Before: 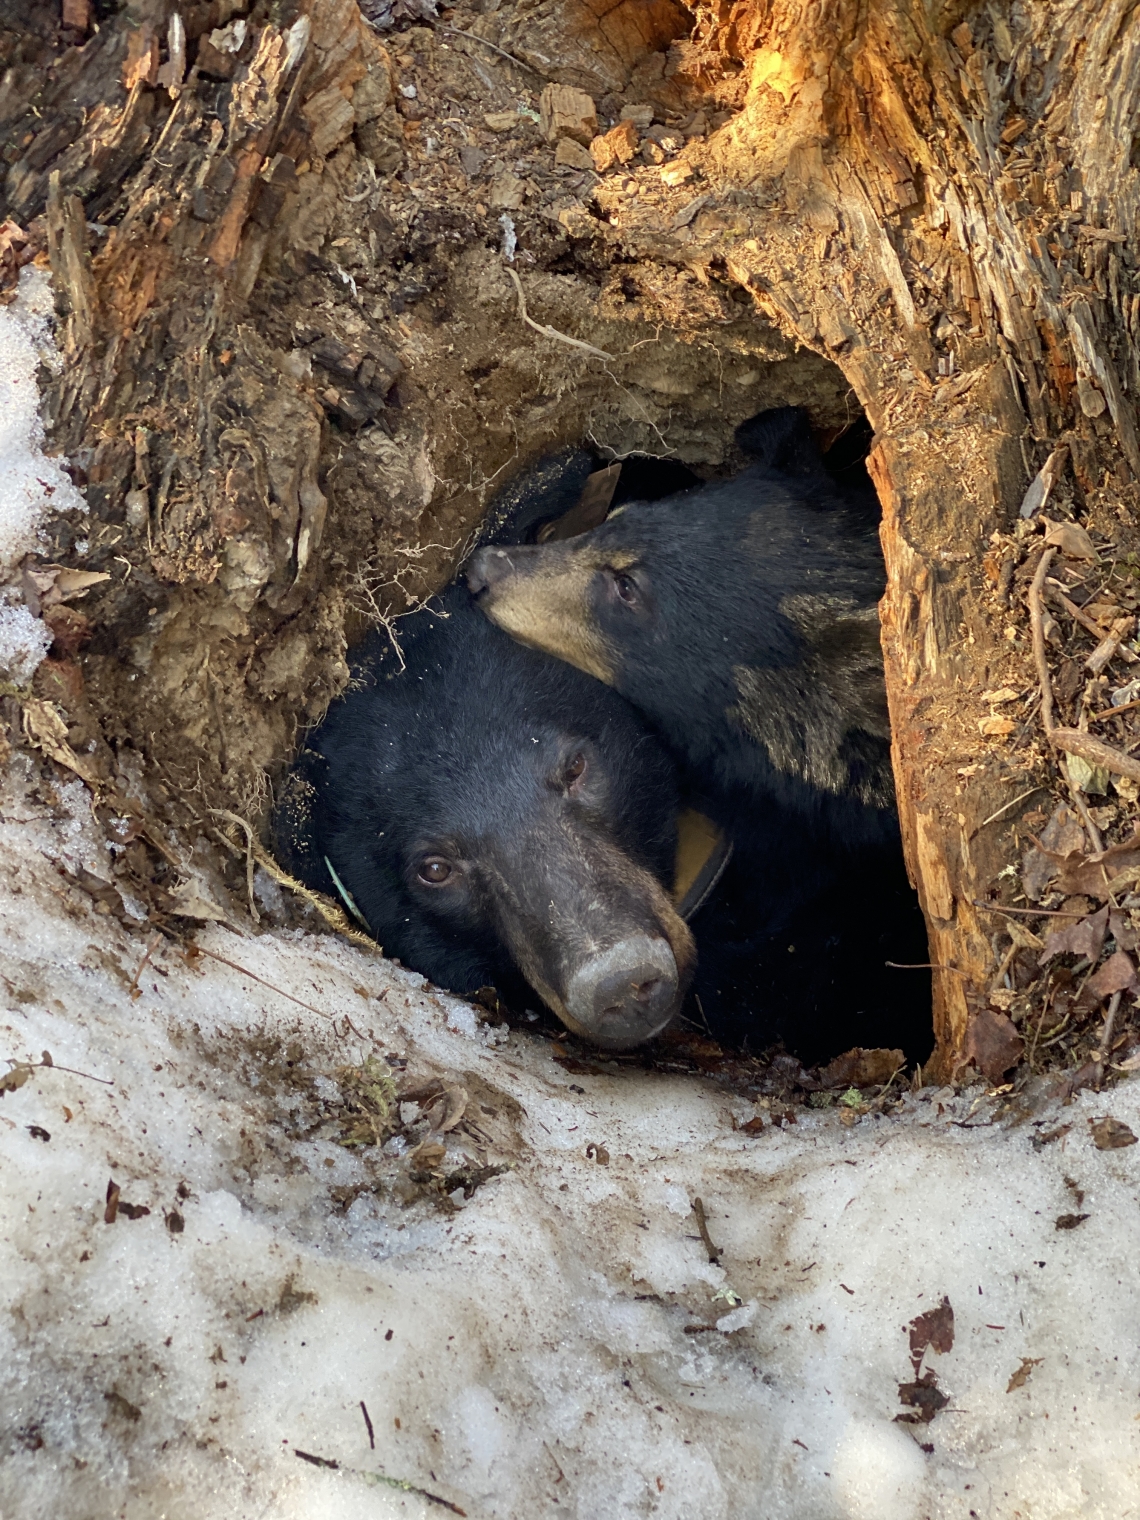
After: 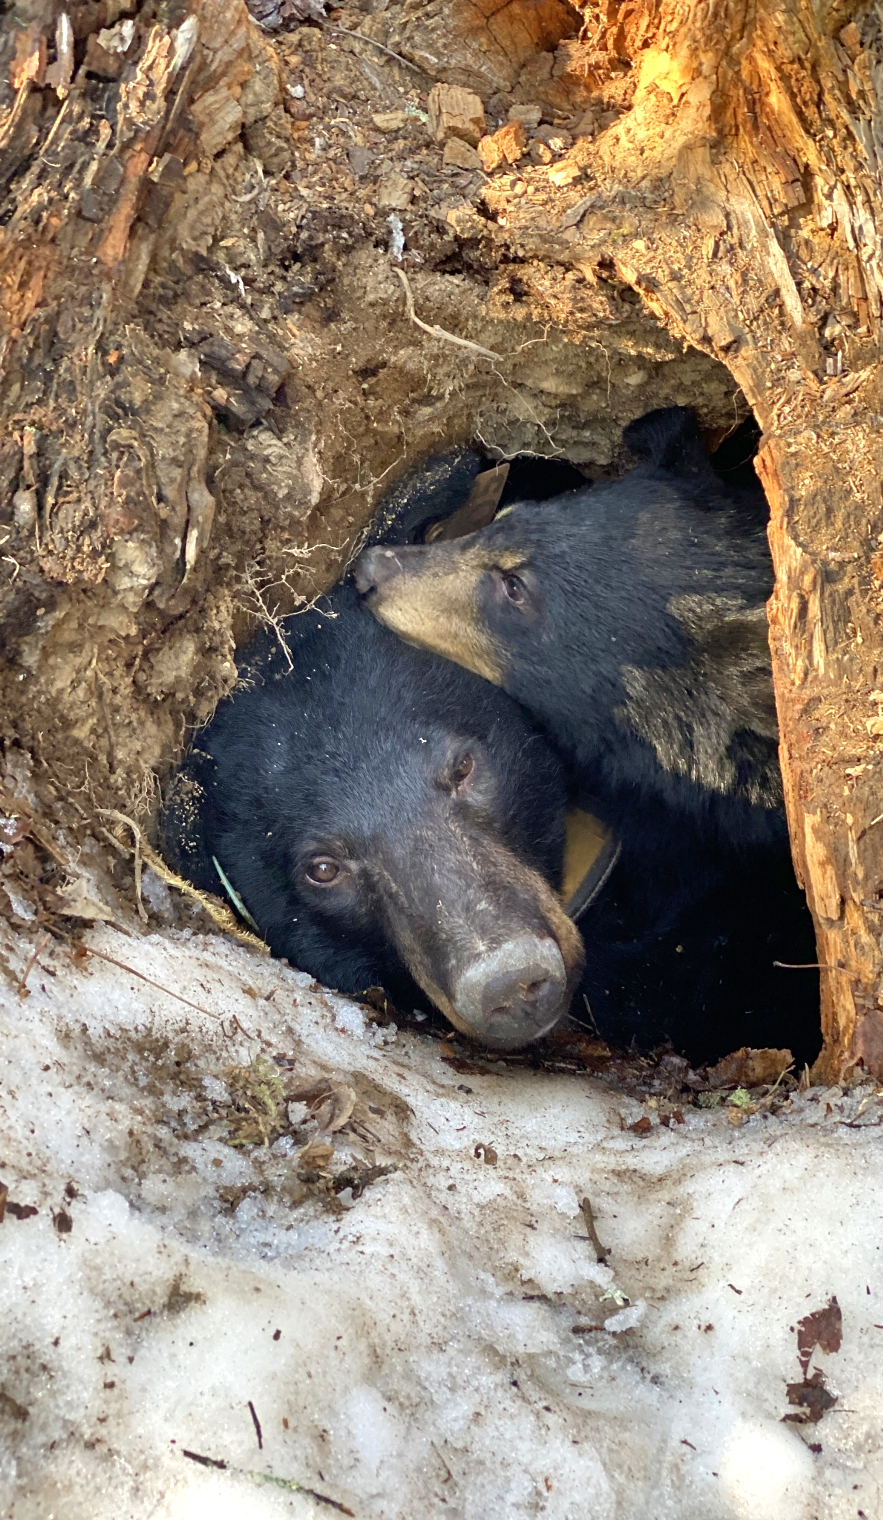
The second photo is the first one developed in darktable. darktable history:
tone equalizer: -8 EV -0.002 EV, -7 EV 0.005 EV, -6 EV -0.044 EV, -5 EV 0.013 EV, -4 EV -0.019 EV, -3 EV 0.037 EV, -2 EV -0.09 EV, -1 EV -0.305 EV, +0 EV -0.587 EV
crop: left 9.898%, right 12.565%
shadows and highlights: radius 336, shadows 63.99, highlights 5.13, compress 87.92%, soften with gaussian
exposure: exposure 0.948 EV, compensate exposure bias true, compensate highlight preservation false
